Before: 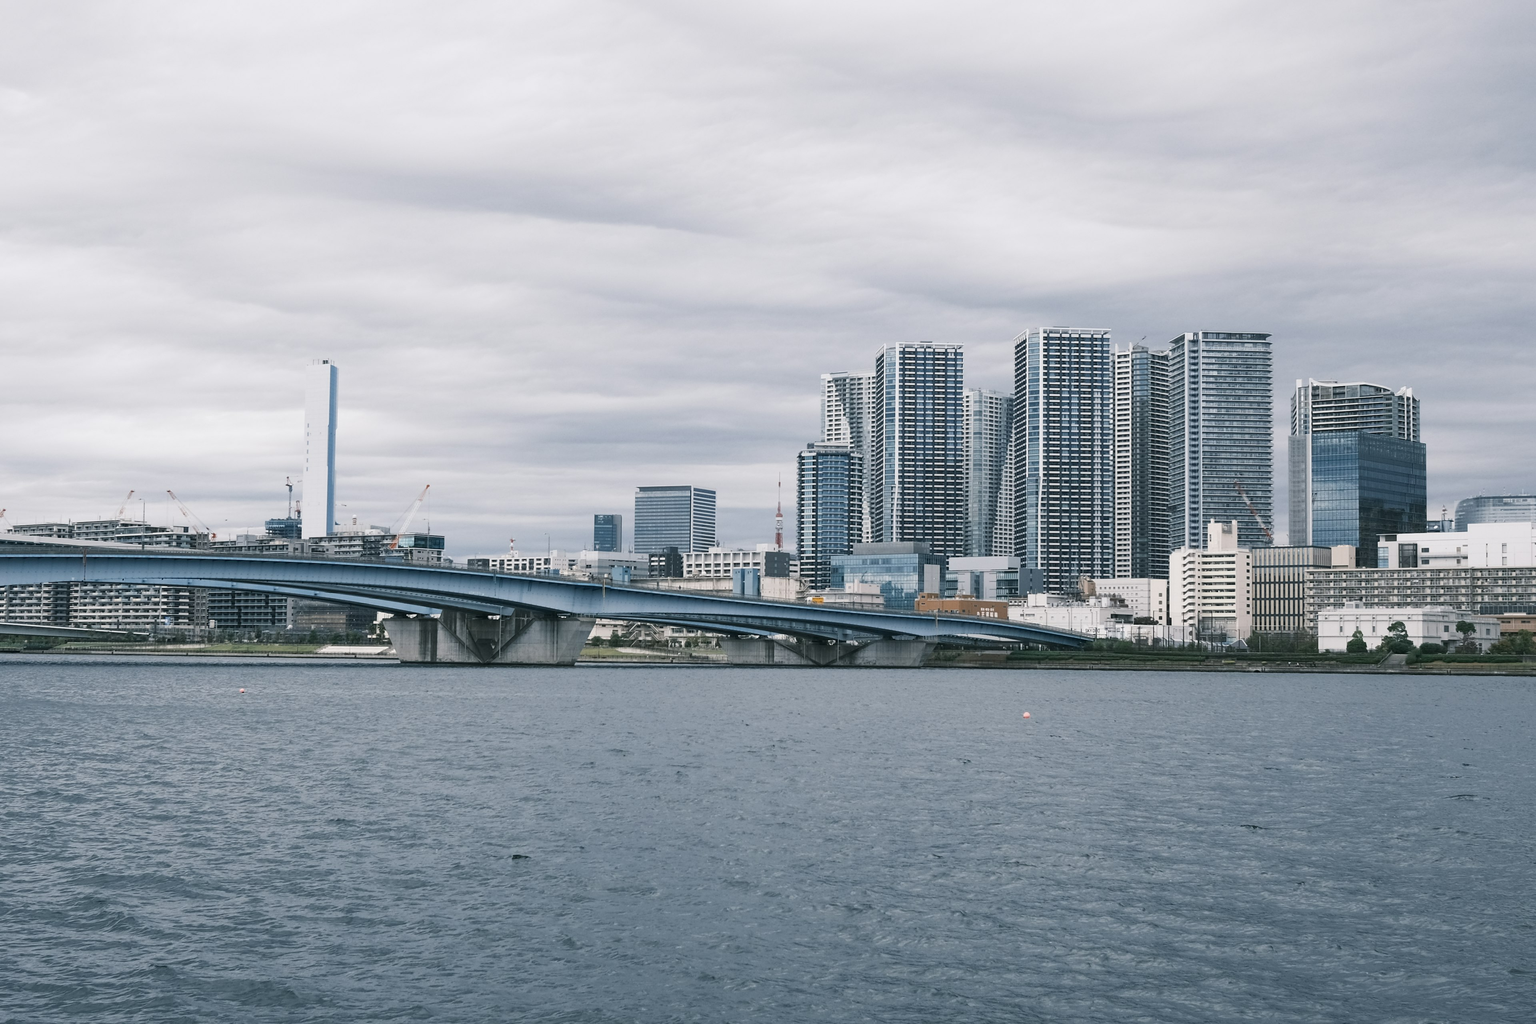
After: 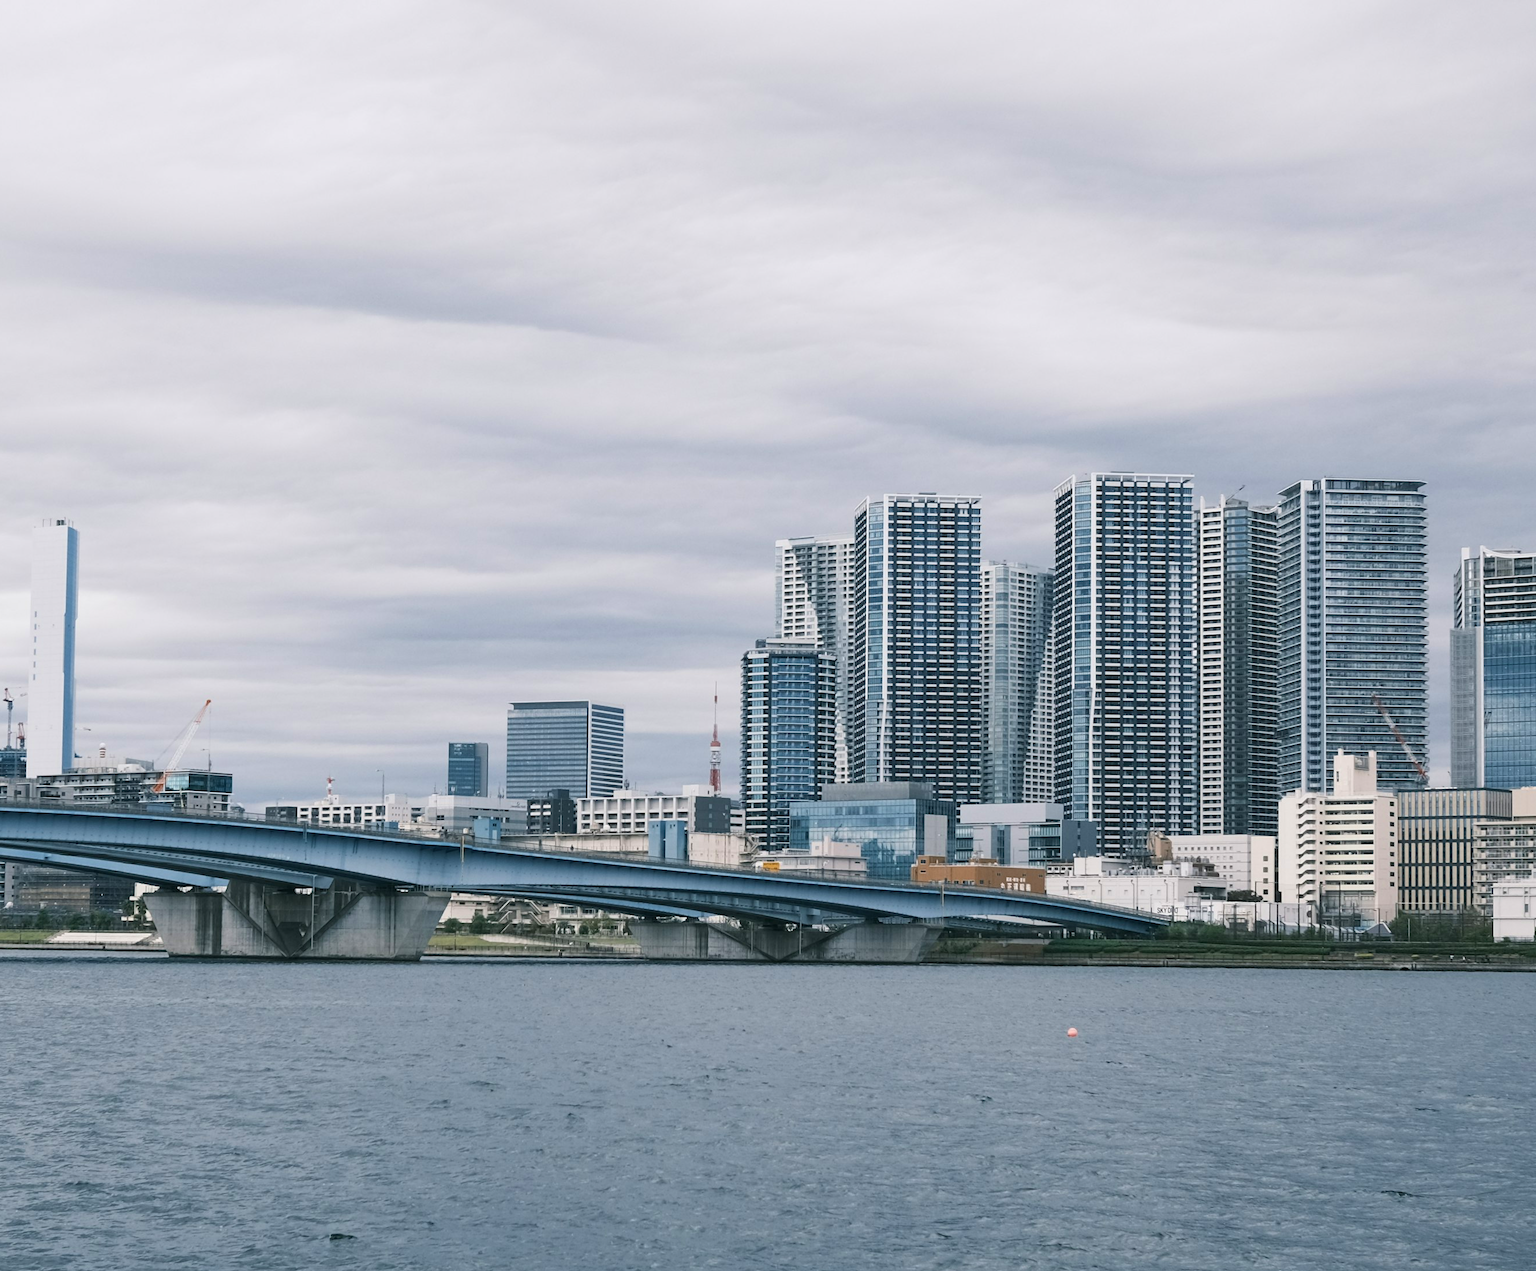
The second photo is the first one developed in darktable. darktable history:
velvia: on, module defaults
crop: left 18.479%, right 12.2%, bottom 13.971%
white balance: emerald 1
